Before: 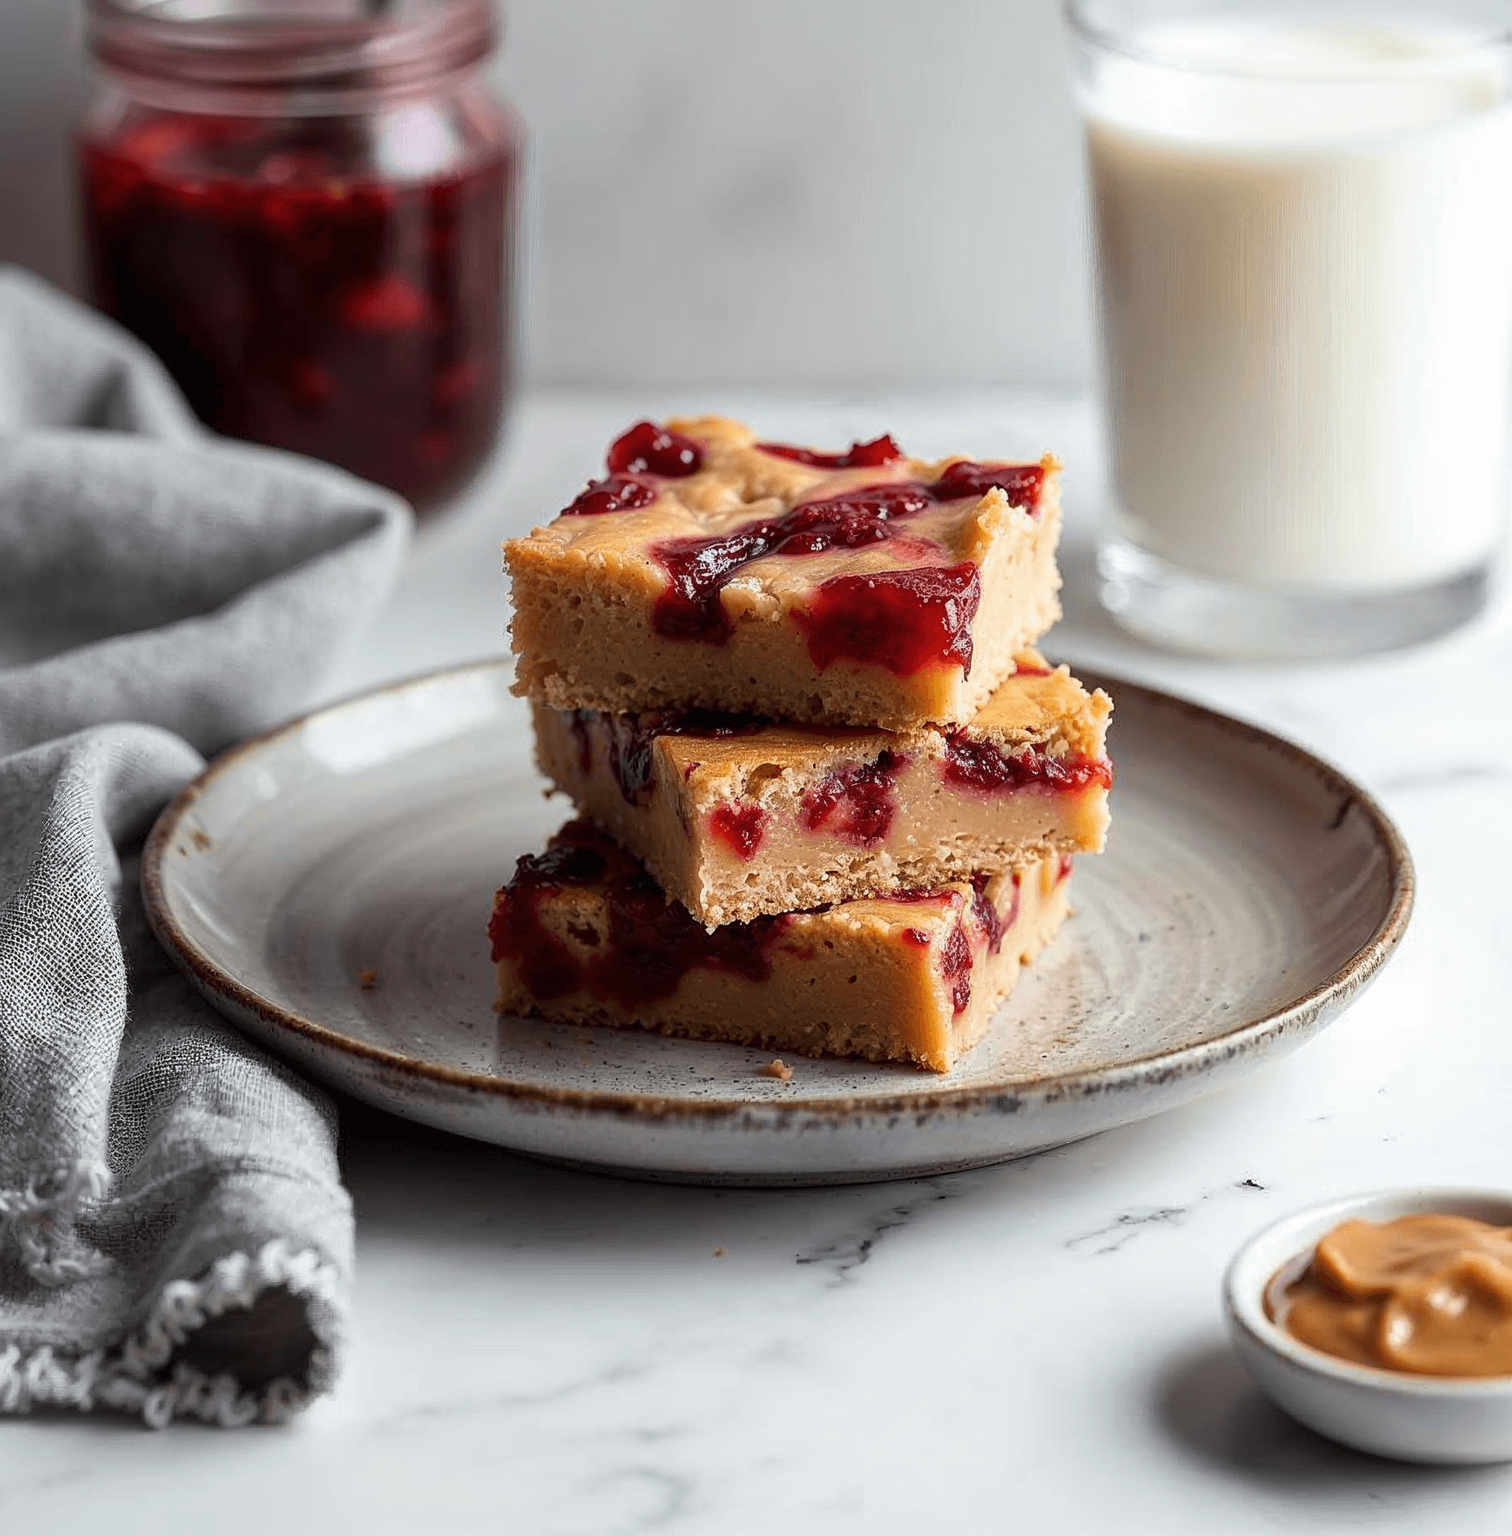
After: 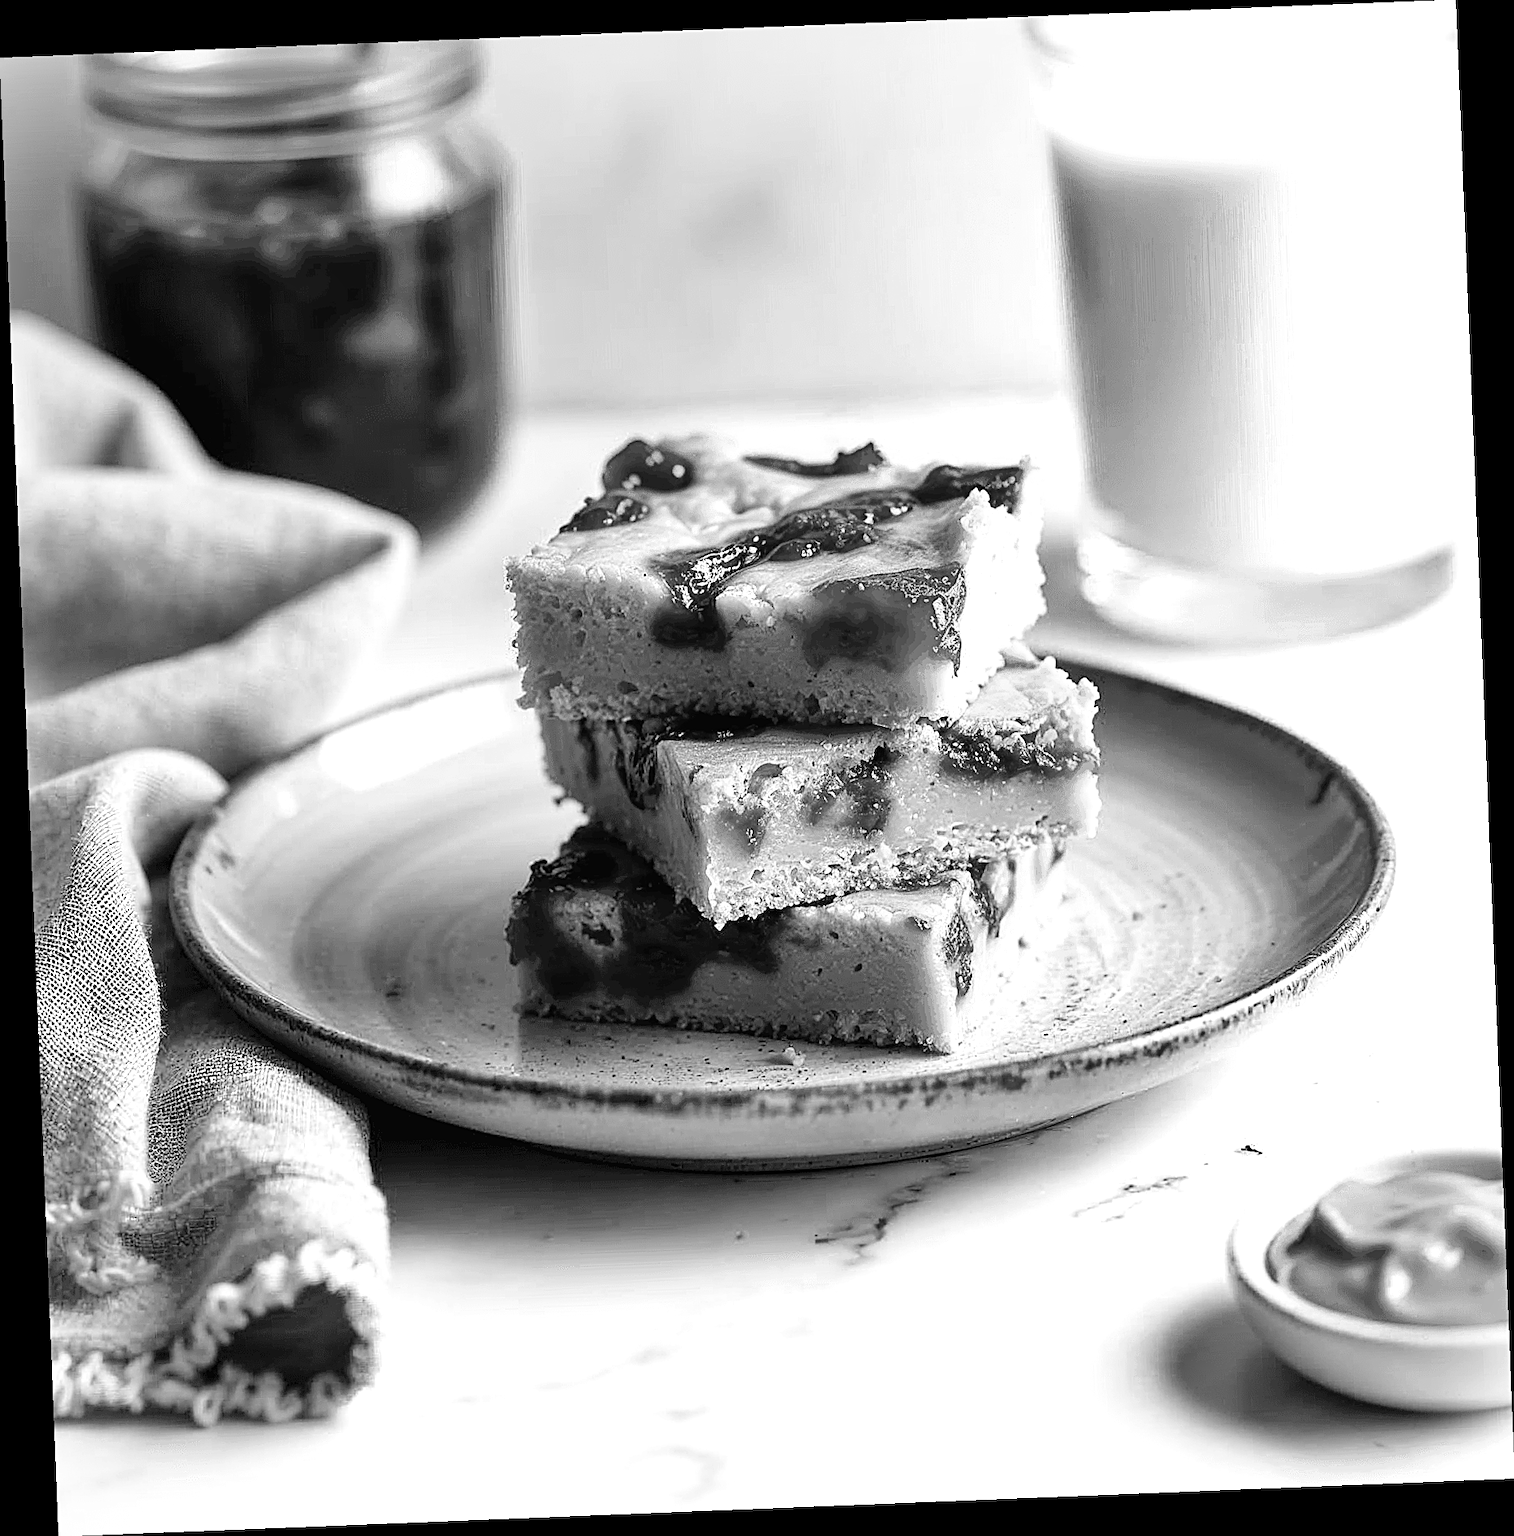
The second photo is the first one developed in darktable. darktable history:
rotate and perspective: rotation -2.29°, automatic cropping off
exposure: exposure 0.6 EV, compensate highlight preservation false
shadows and highlights: soften with gaussian
sharpen: on, module defaults
tone curve: curves: ch0 [(0, 0) (0.051, 0.047) (0.102, 0.099) (0.228, 0.275) (0.432, 0.535) (0.695, 0.778) (0.908, 0.946) (1, 1)]; ch1 [(0, 0) (0.339, 0.298) (0.402, 0.363) (0.453, 0.421) (0.483, 0.469) (0.494, 0.493) (0.504, 0.501) (0.527, 0.538) (0.563, 0.595) (0.597, 0.632) (1, 1)]; ch2 [(0, 0) (0.48, 0.48) (0.504, 0.5) (0.539, 0.554) (0.59, 0.63) (0.642, 0.684) (0.824, 0.815) (1, 1)], color space Lab, independent channels, preserve colors none
monochrome: on, module defaults
